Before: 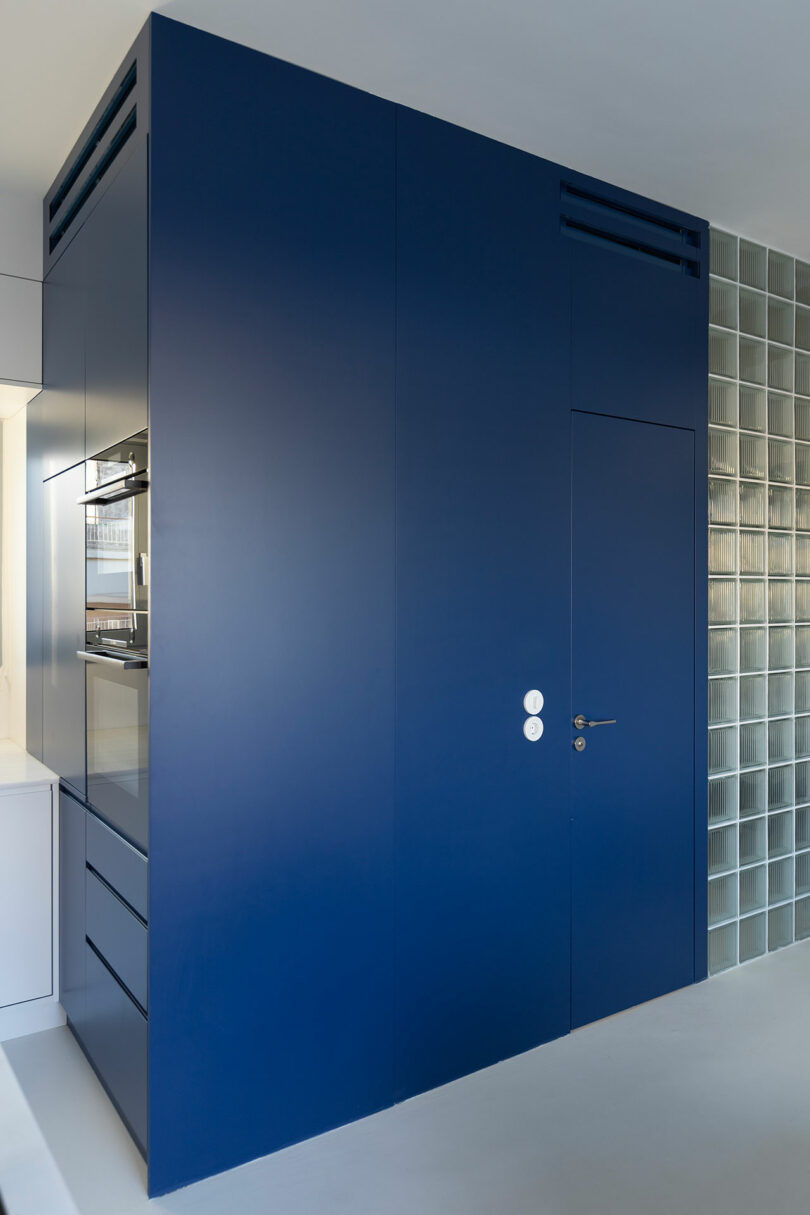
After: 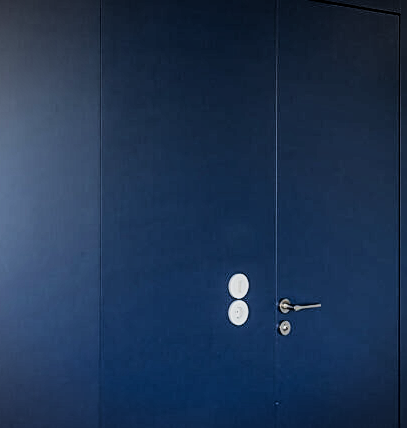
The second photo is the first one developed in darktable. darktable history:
color balance rgb: power › hue 214.27°, perceptual saturation grading › global saturation 0.389%
local contrast: on, module defaults
sharpen: on, module defaults
crop: left 36.442%, top 34.31%, right 13.208%, bottom 30.434%
vignetting: fall-off start 97.26%, fall-off radius 78.16%, width/height ratio 1.109
filmic rgb: black relative exposure -5.03 EV, white relative exposure 3.53 EV, hardness 3.18, contrast 1.395, highlights saturation mix -49.8%
shadows and highlights: shadows 37.31, highlights -28.16, soften with gaussian
